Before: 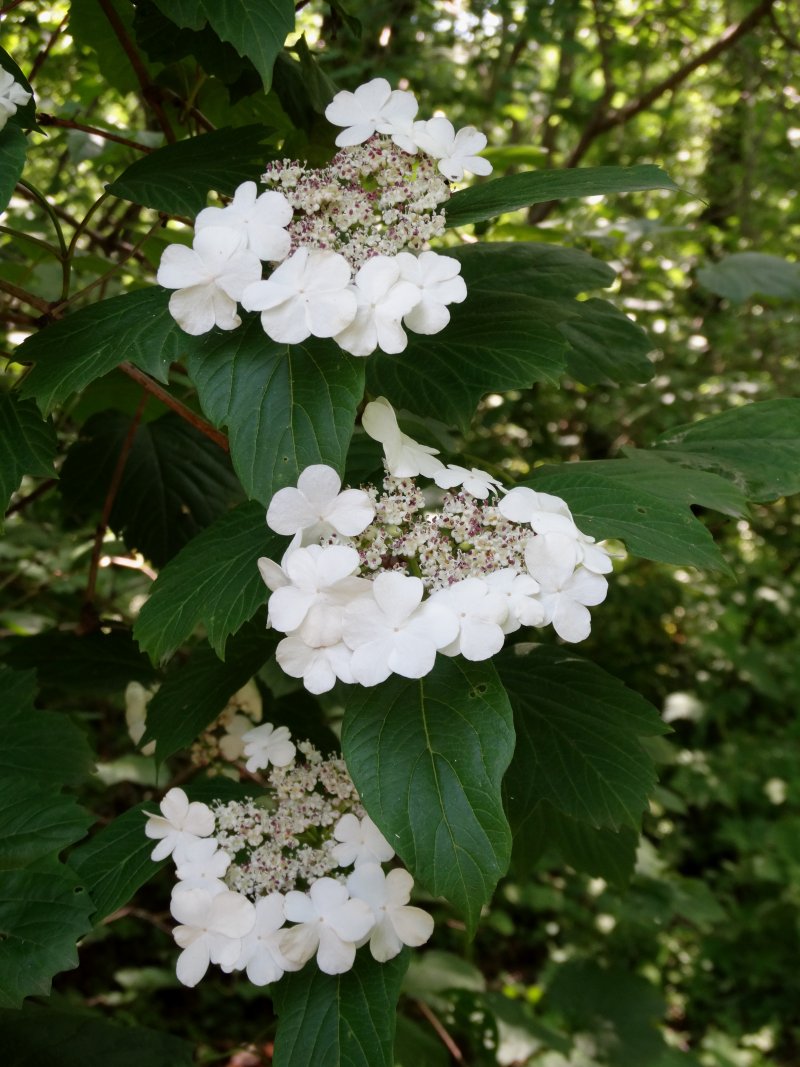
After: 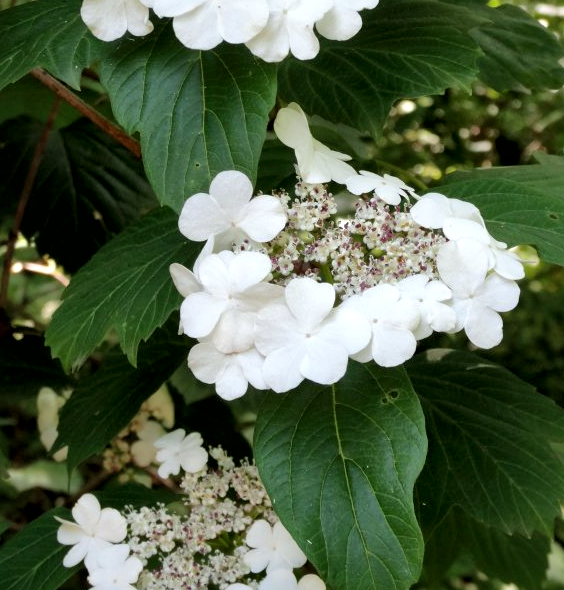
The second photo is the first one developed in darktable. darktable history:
local contrast: mode bilateral grid, contrast 20, coarseness 50, detail 179%, midtone range 0.2
white balance: red 0.978, blue 0.999
levels: levels [0.016, 0.484, 0.953]
crop: left 11.123%, top 27.61%, right 18.3%, bottom 17.034%
contrast brightness saturation: contrast 0.03, brightness 0.06, saturation 0.13
